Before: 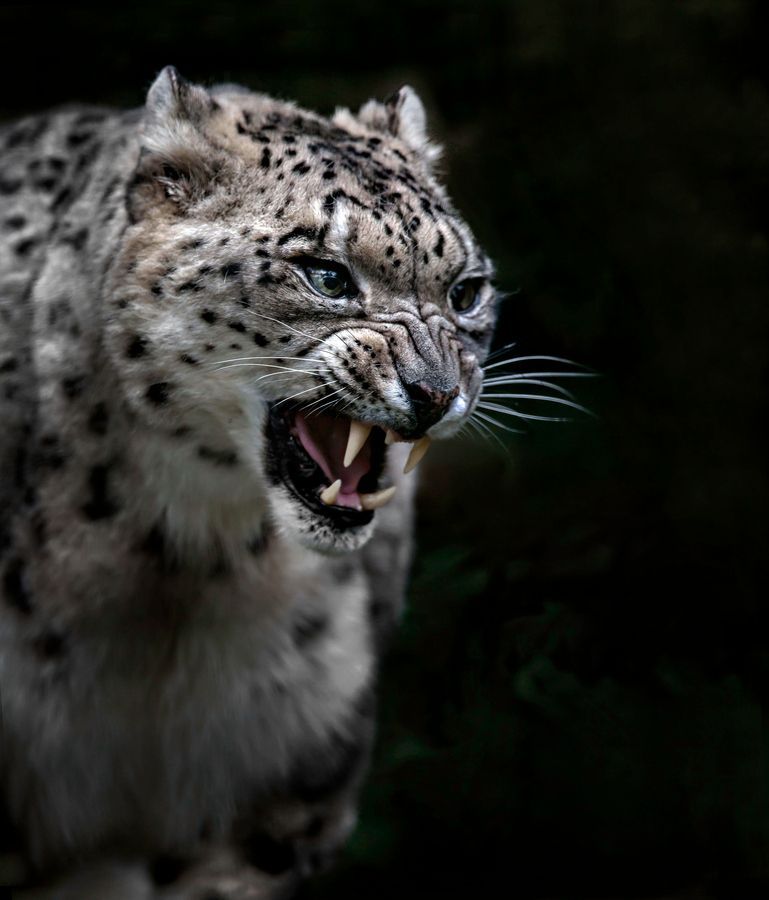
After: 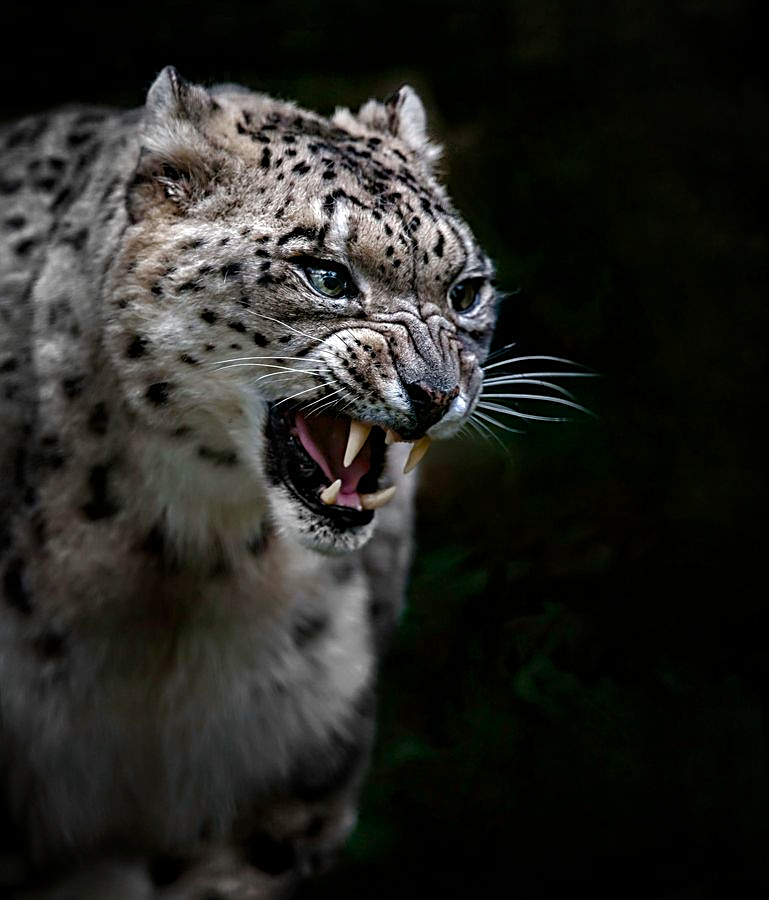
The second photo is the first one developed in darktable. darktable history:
color balance rgb: shadows lift › hue 86.9°, perceptual saturation grading › global saturation 20%, perceptual saturation grading › highlights -49.416%, perceptual saturation grading › shadows 25.049%, global vibrance 23.556%
vignetting: automatic ratio true
sharpen: on, module defaults
